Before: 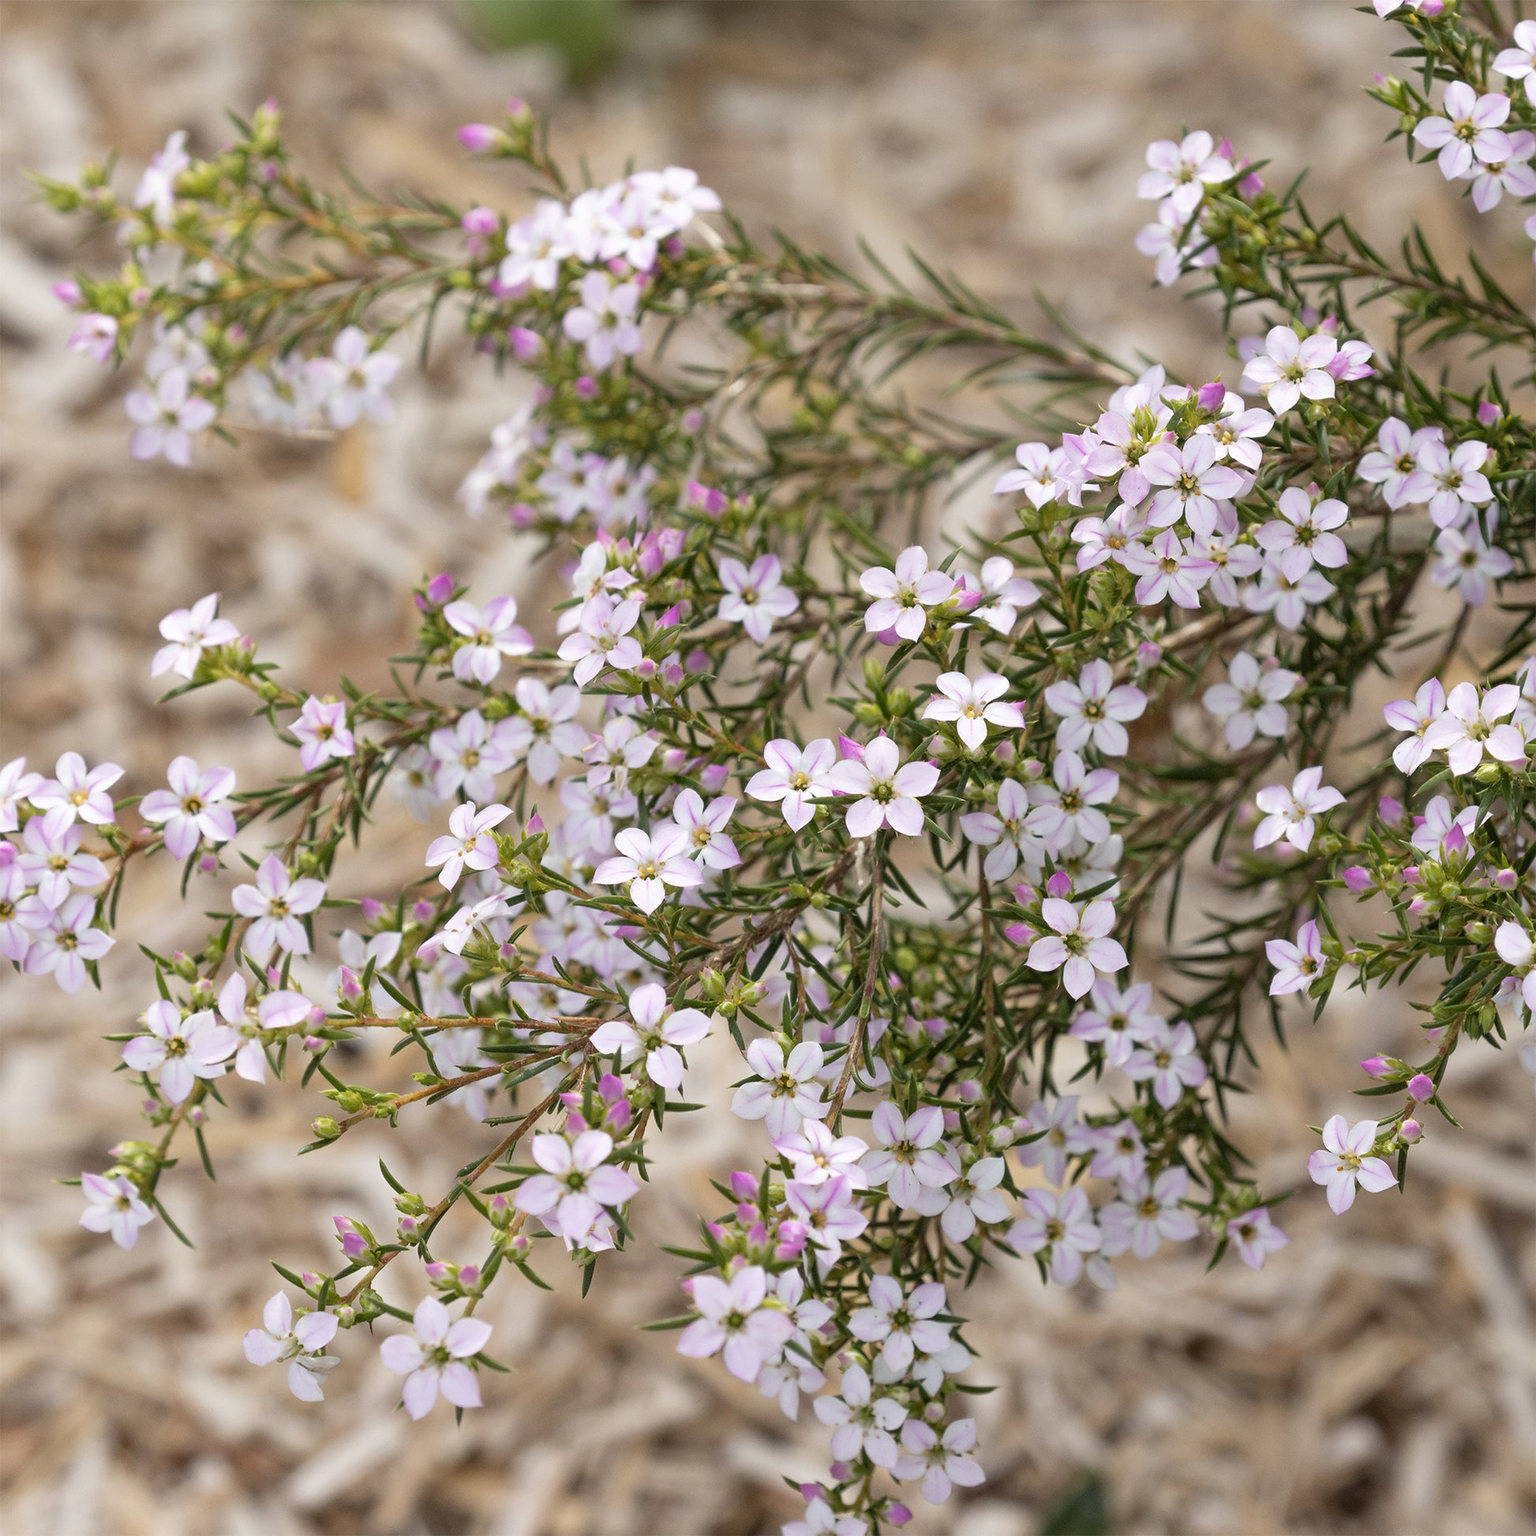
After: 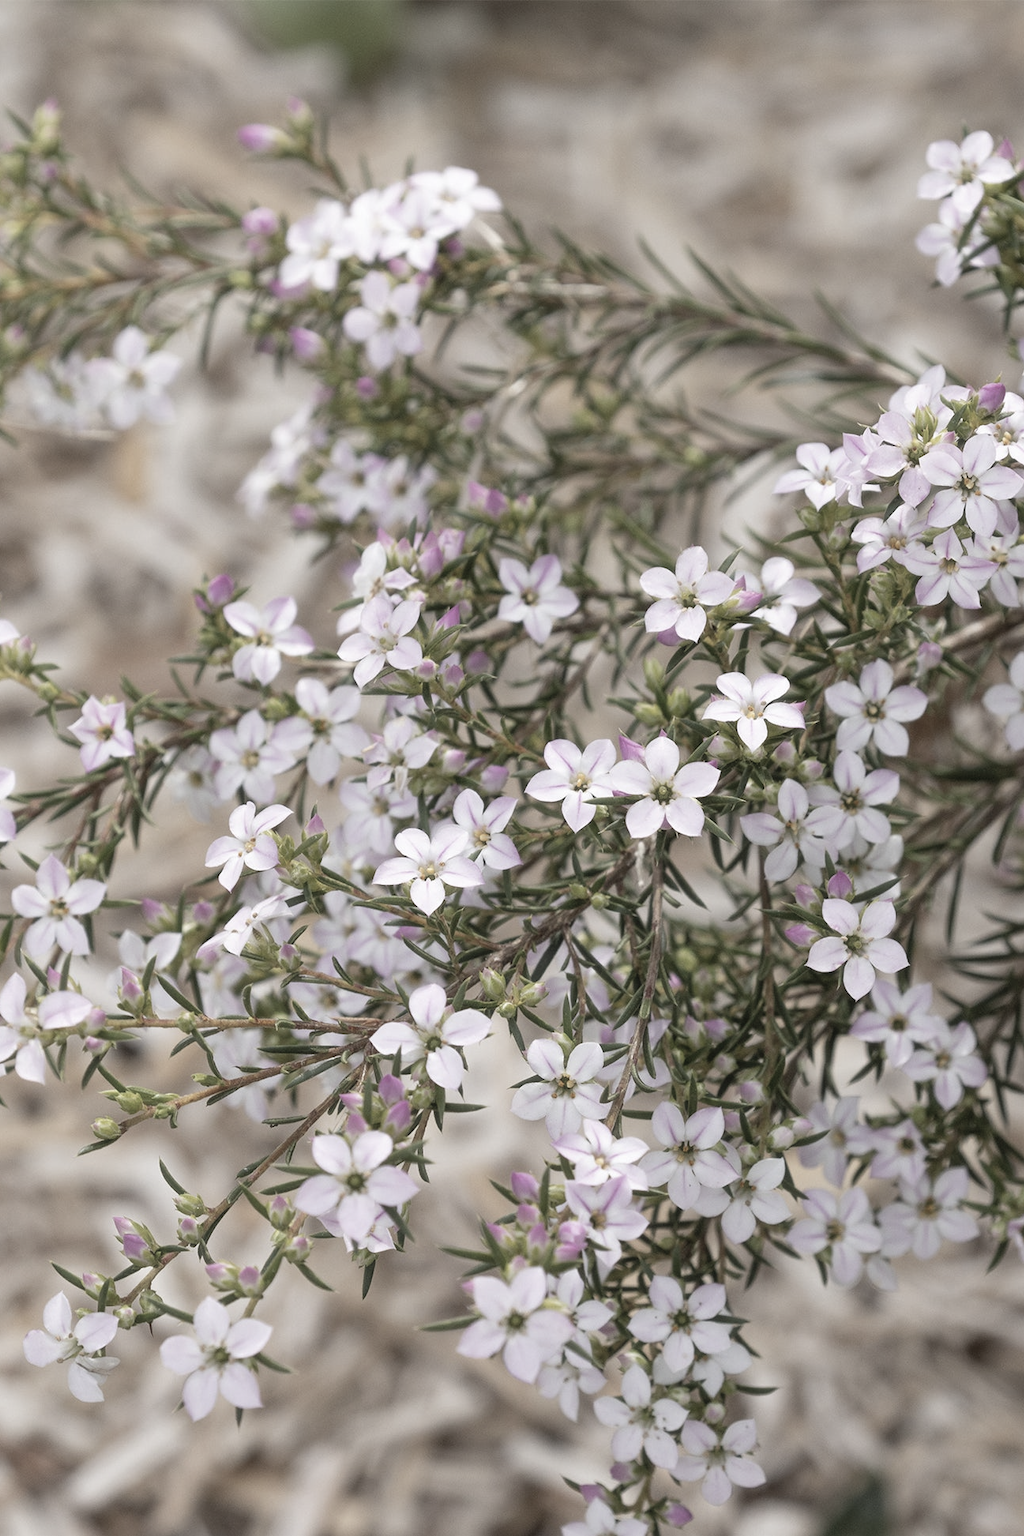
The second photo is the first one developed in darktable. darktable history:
crop and rotate: left 14.385%, right 18.948%
haze removal: strength -0.05
color correction: saturation 0.5
